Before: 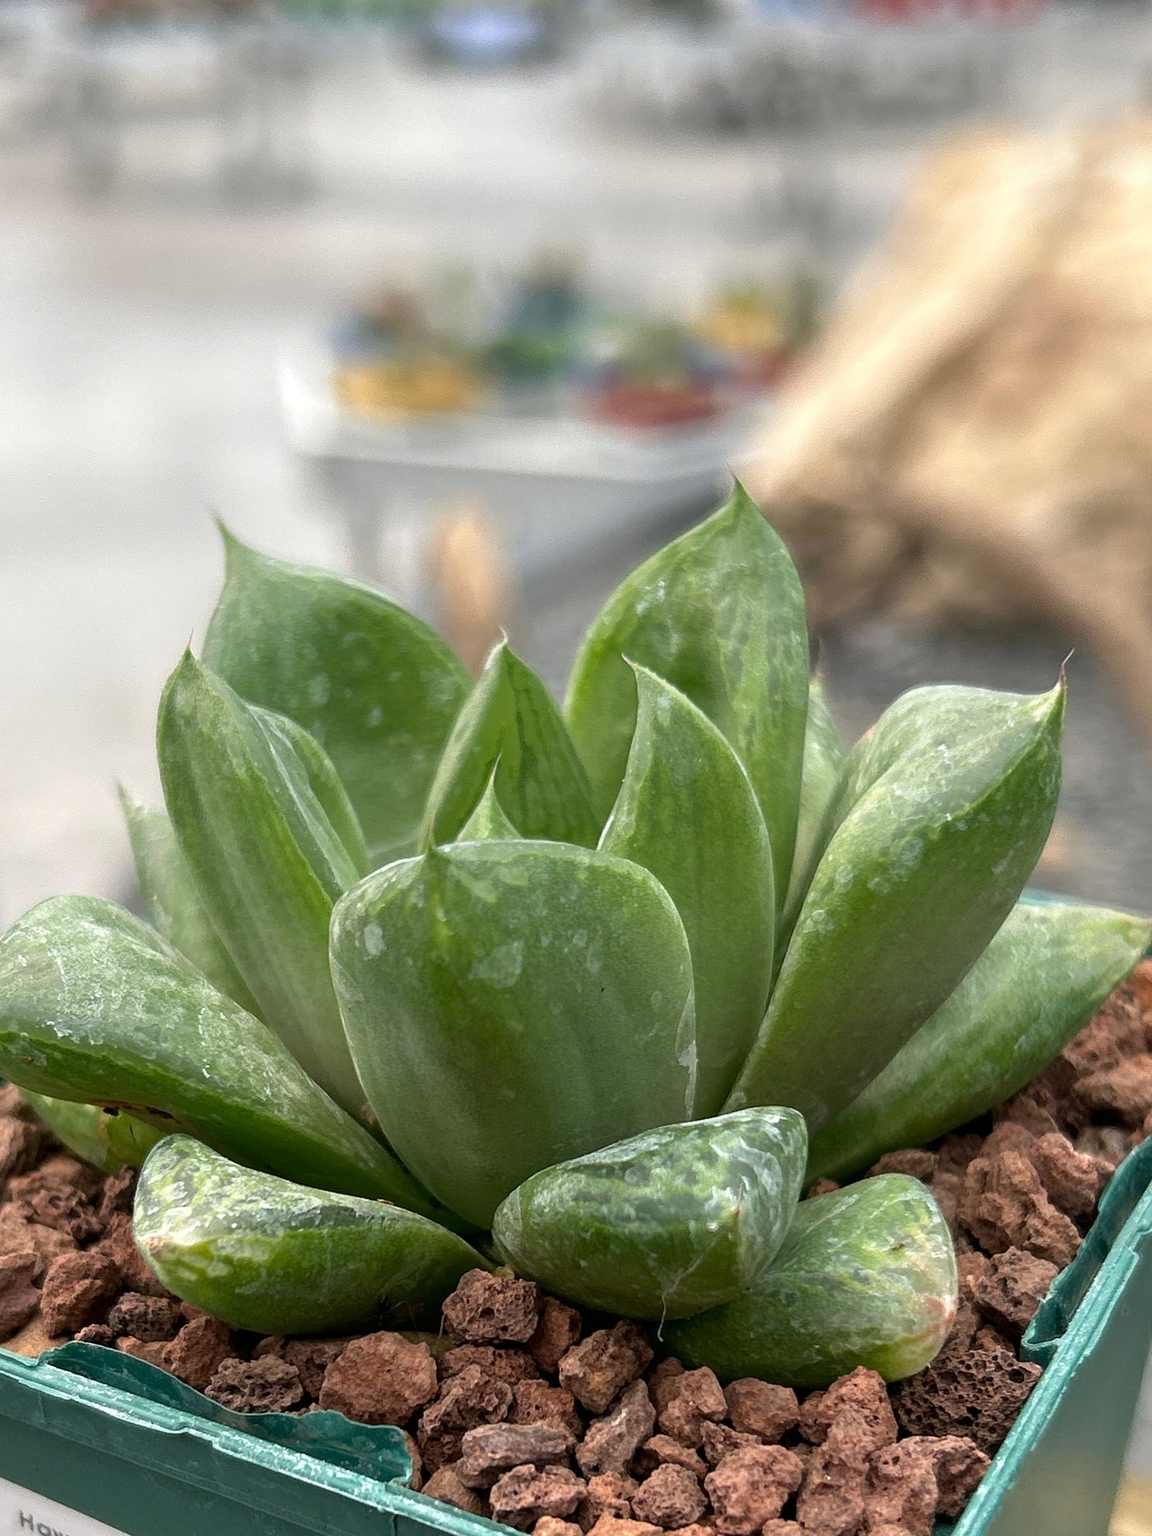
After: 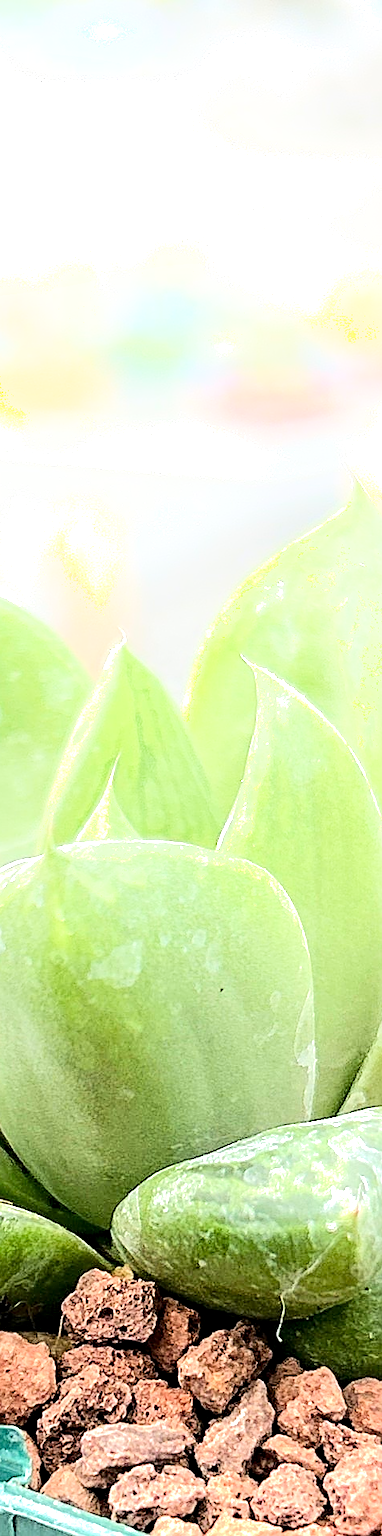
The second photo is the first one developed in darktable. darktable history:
contrast equalizer: y [[0.509, 0.514, 0.523, 0.542, 0.578, 0.603], [0.5 ×6], [0.509, 0.514, 0.523, 0.542, 0.578, 0.603], [0.001, 0.002, 0.003, 0.005, 0.01, 0.013], [0.001, 0.002, 0.003, 0.005, 0.01, 0.013]]
exposure: black level correction 0.001, exposure 0.965 EV, compensate exposure bias true, compensate highlight preservation false
crop: left 33.138%, right 33.601%
sharpen: on, module defaults
tone equalizer: -7 EV 0.163 EV, -6 EV 0.607 EV, -5 EV 1.12 EV, -4 EV 1.34 EV, -3 EV 1.12 EV, -2 EV 0.6 EV, -1 EV 0.153 EV, edges refinement/feathering 500, mask exposure compensation -1.57 EV, preserve details no
shadows and highlights: shadows -38.46, highlights 63.25, soften with gaussian
color correction: highlights b* 0.023
